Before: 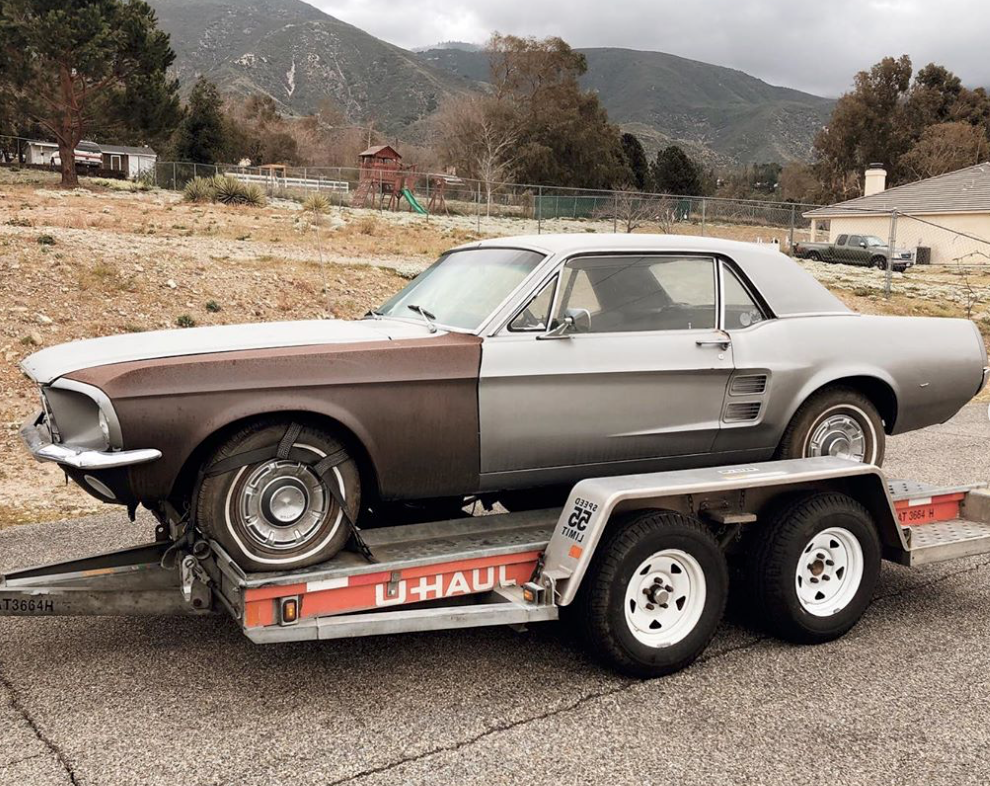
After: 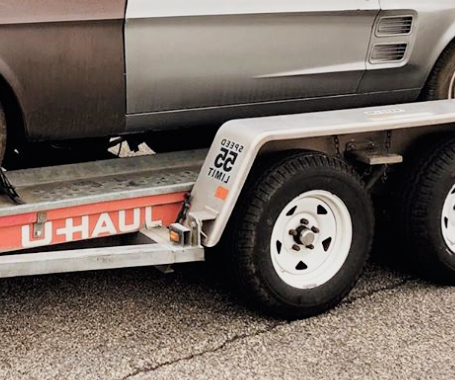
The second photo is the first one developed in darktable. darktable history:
filmic rgb: black relative exposure -8.01 EV, white relative exposure 4.06 EV, threshold 3.06 EV, hardness 4.13, enable highlight reconstruction true
crop: left 35.823%, top 45.801%, right 18.148%, bottom 5.83%
exposure: black level correction -0.002, exposure 0.533 EV, compensate exposure bias true, compensate highlight preservation false
